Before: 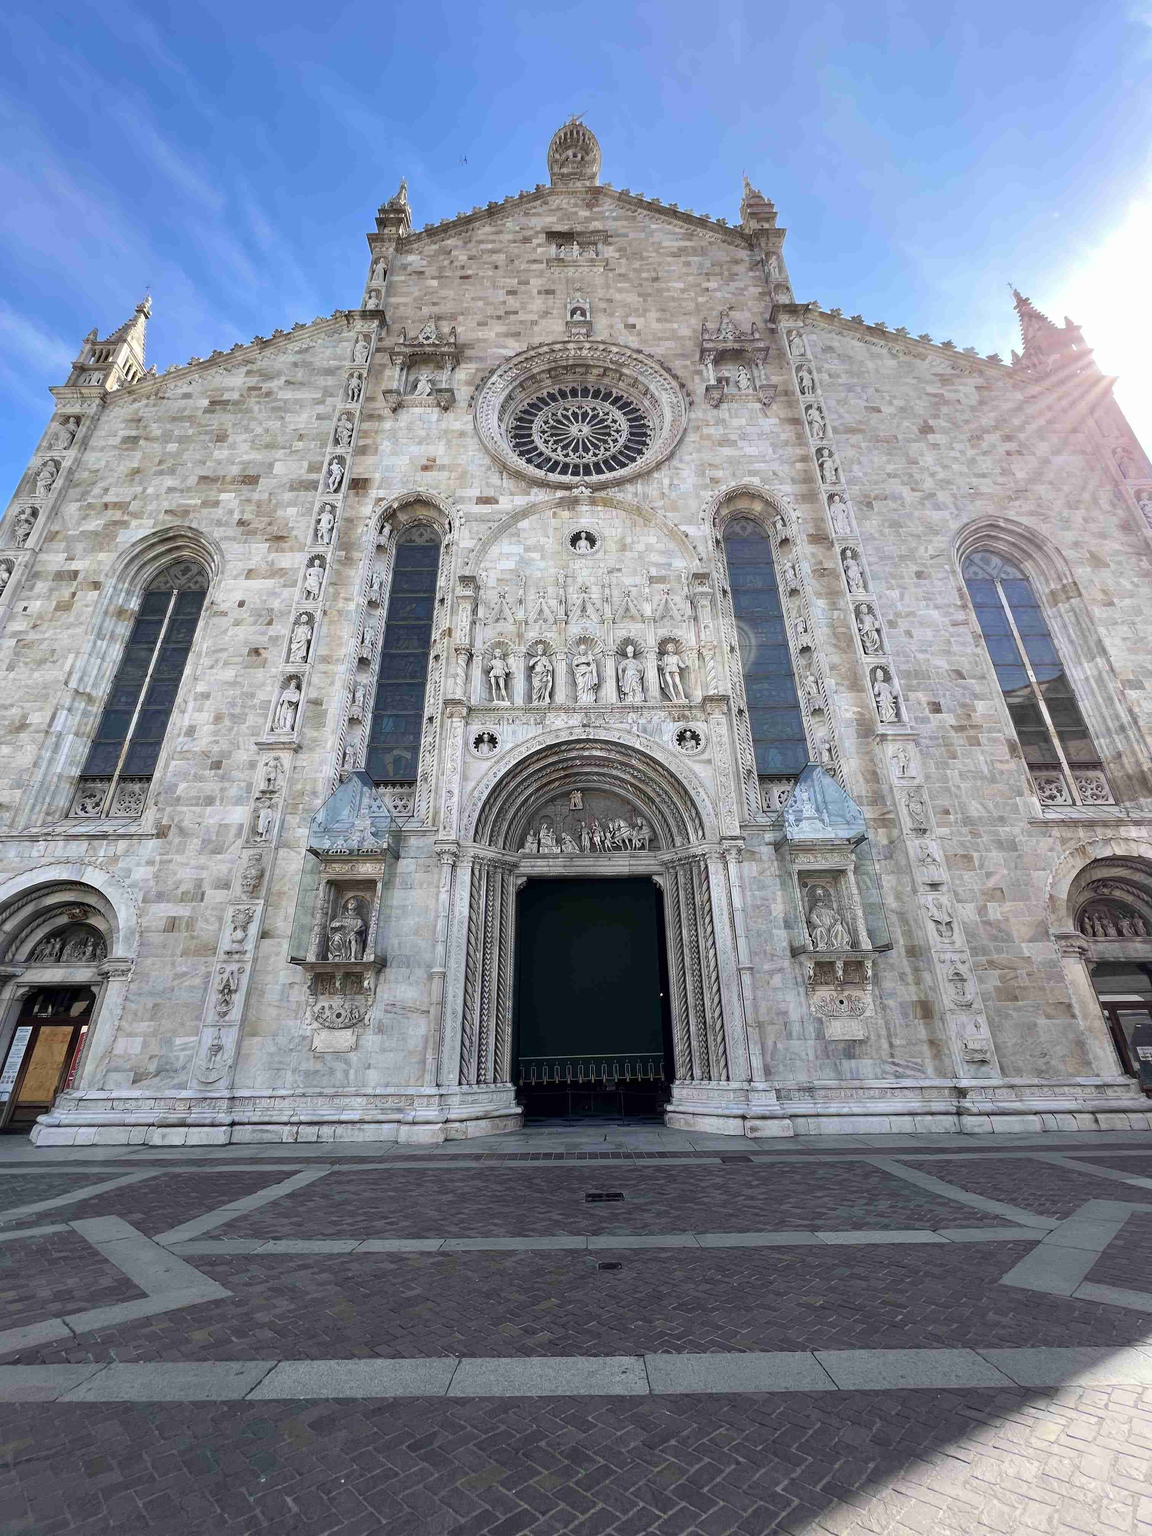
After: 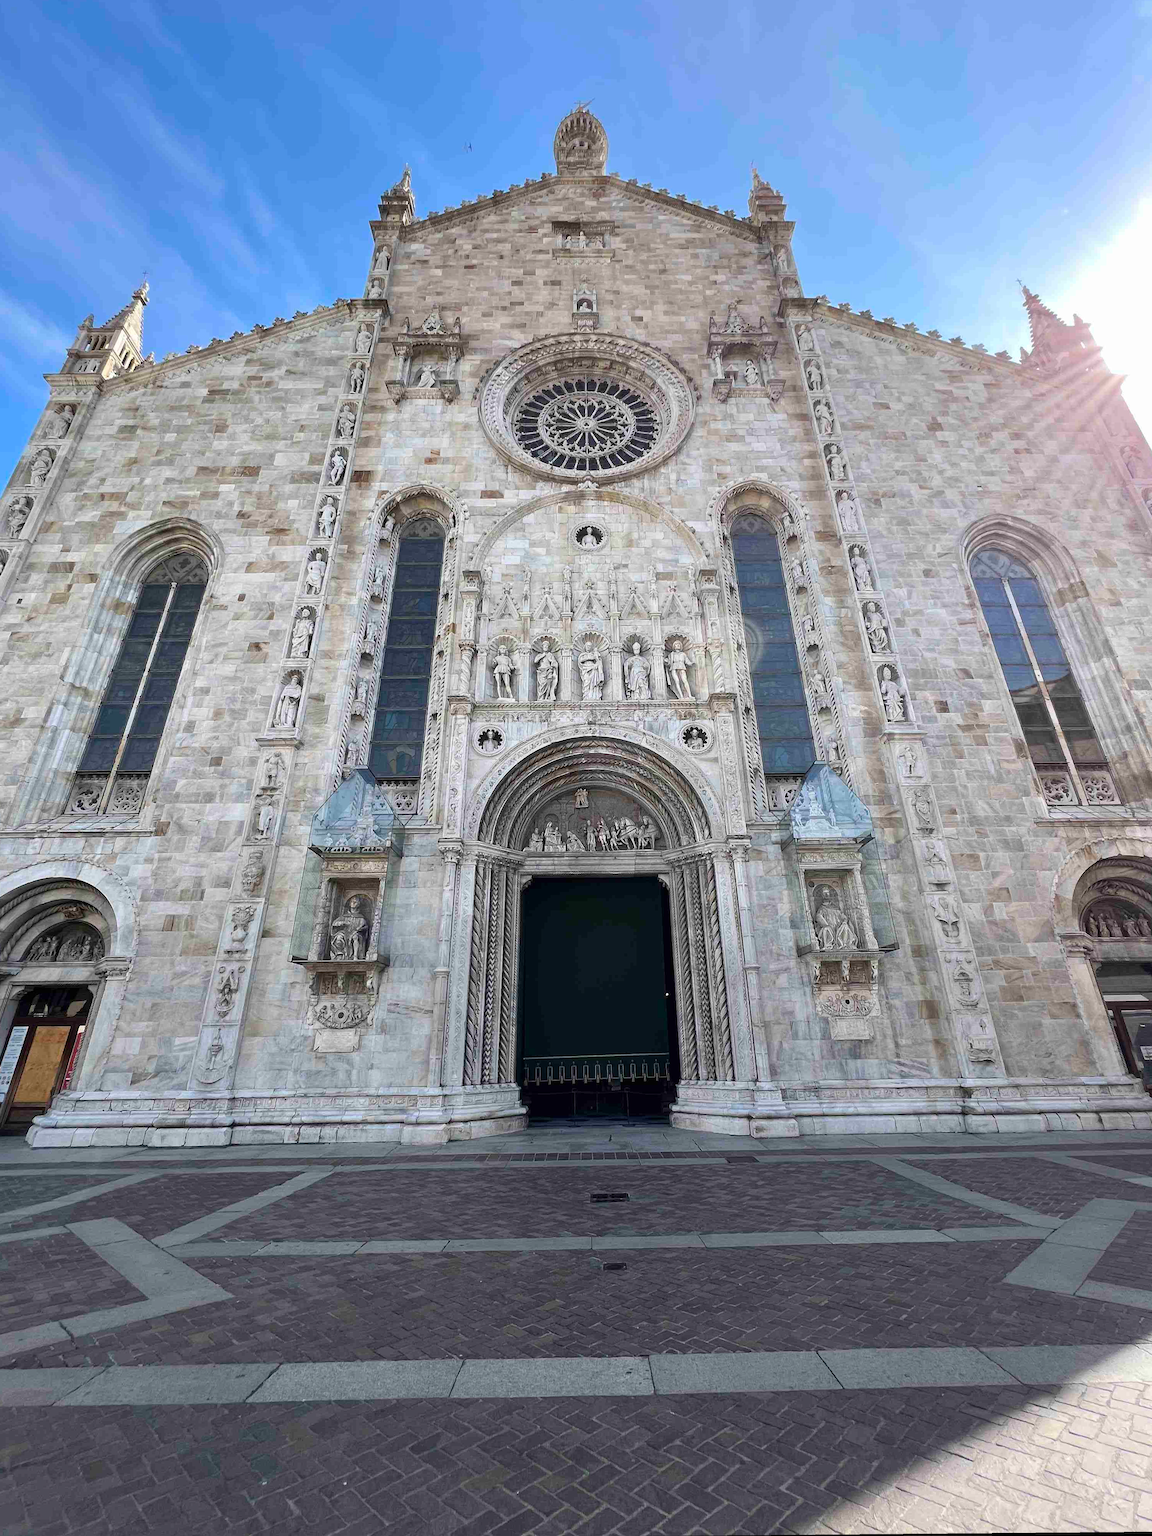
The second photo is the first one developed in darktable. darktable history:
rotate and perspective: rotation 0.174°, lens shift (vertical) 0.013, lens shift (horizontal) 0.019, shear 0.001, automatic cropping original format, crop left 0.007, crop right 0.991, crop top 0.016, crop bottom 0.997
white balance: emerald 1
